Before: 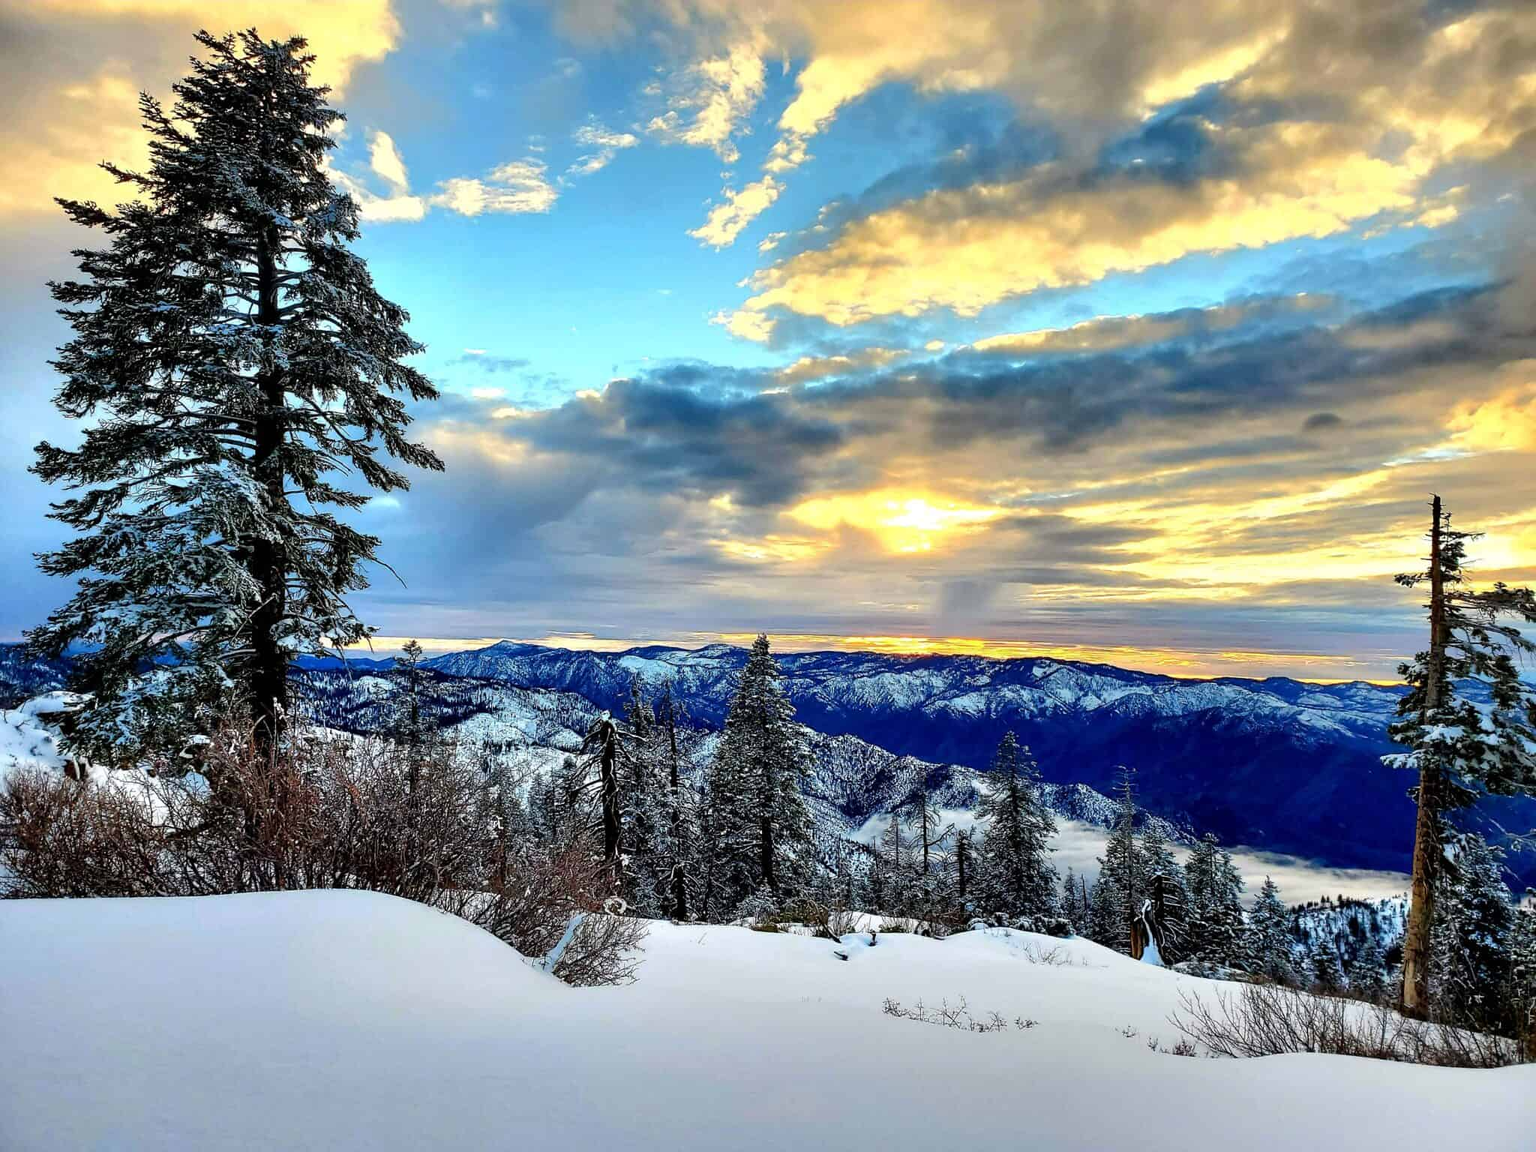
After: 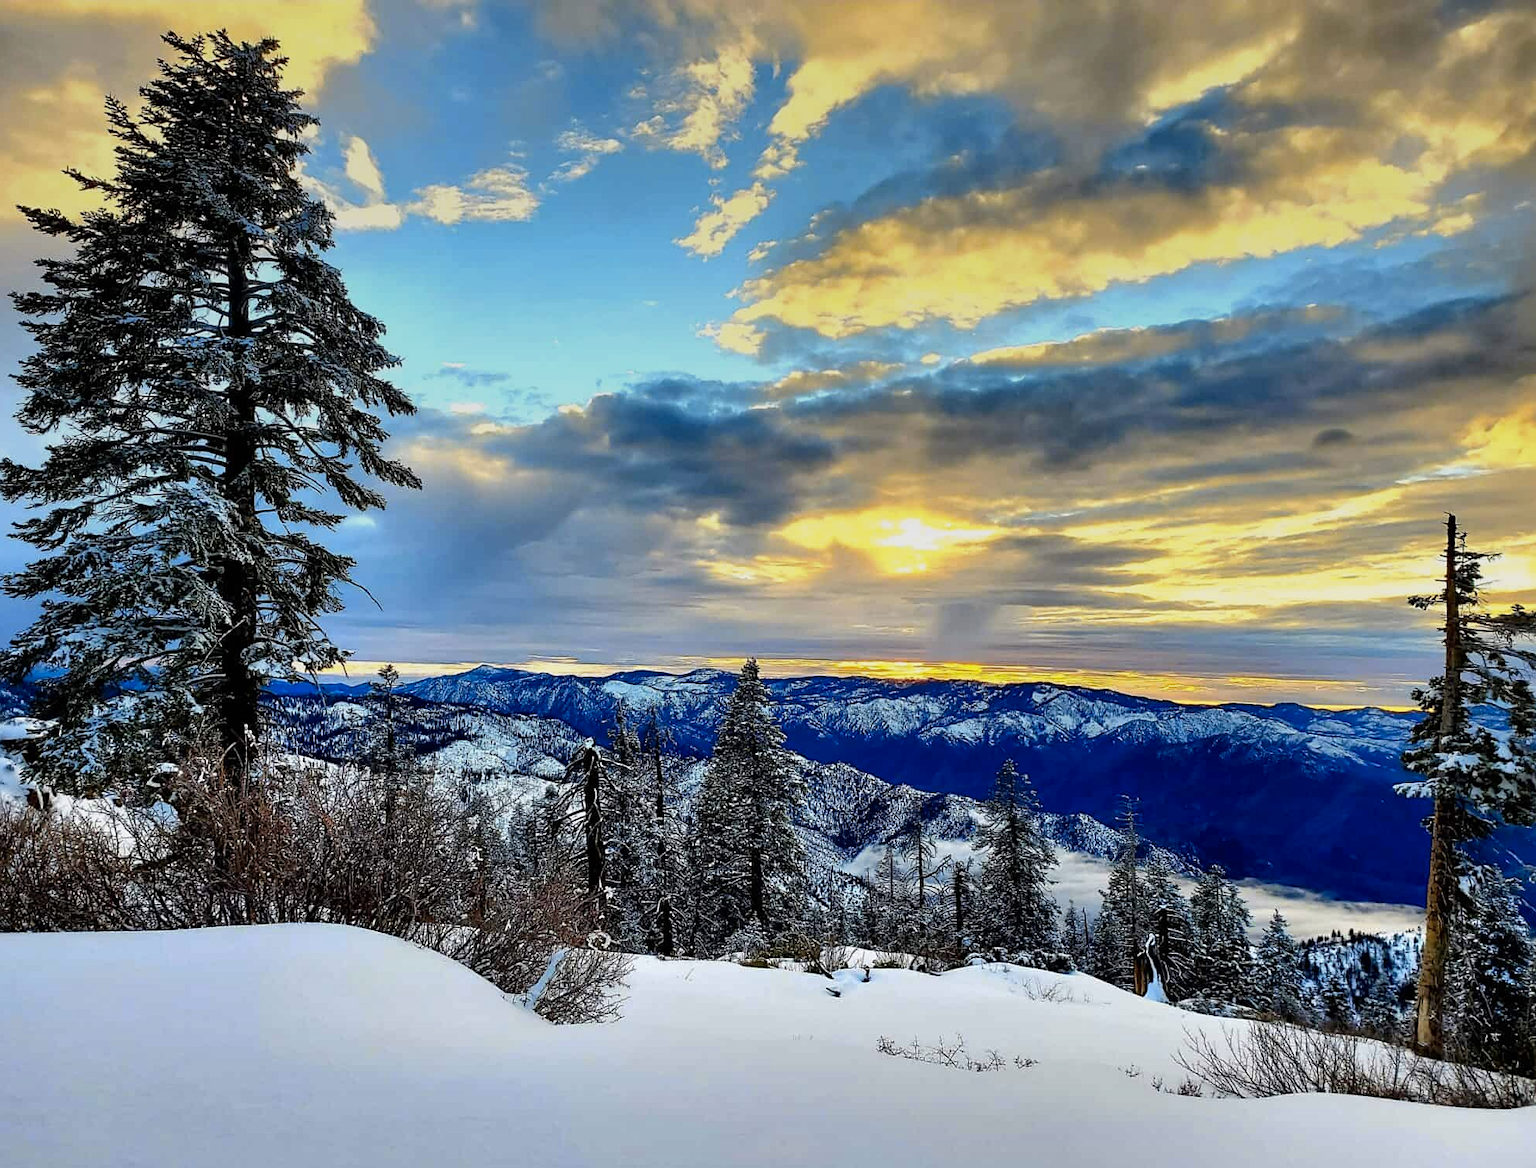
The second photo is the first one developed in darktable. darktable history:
graduated density: rotation -0.352°, offset 57.64
sharpen: amount 0.2
color contrast: green-magenta contrast 0.8, blue-yellow contrast 1.1, unbound 0
crop and rotate: left 2.536%, right 1.107%, bottom 2.246%
